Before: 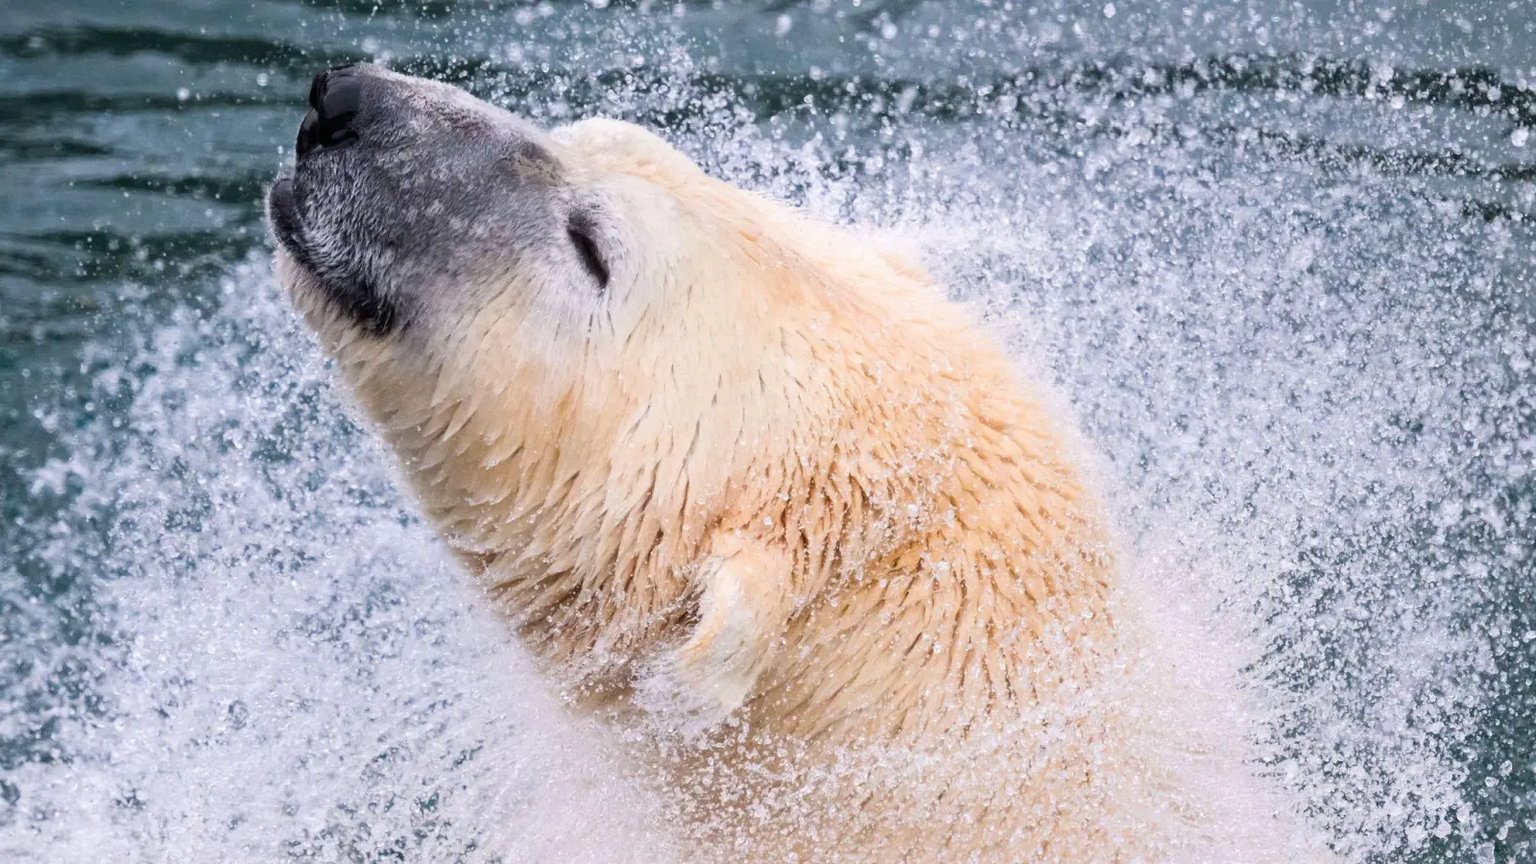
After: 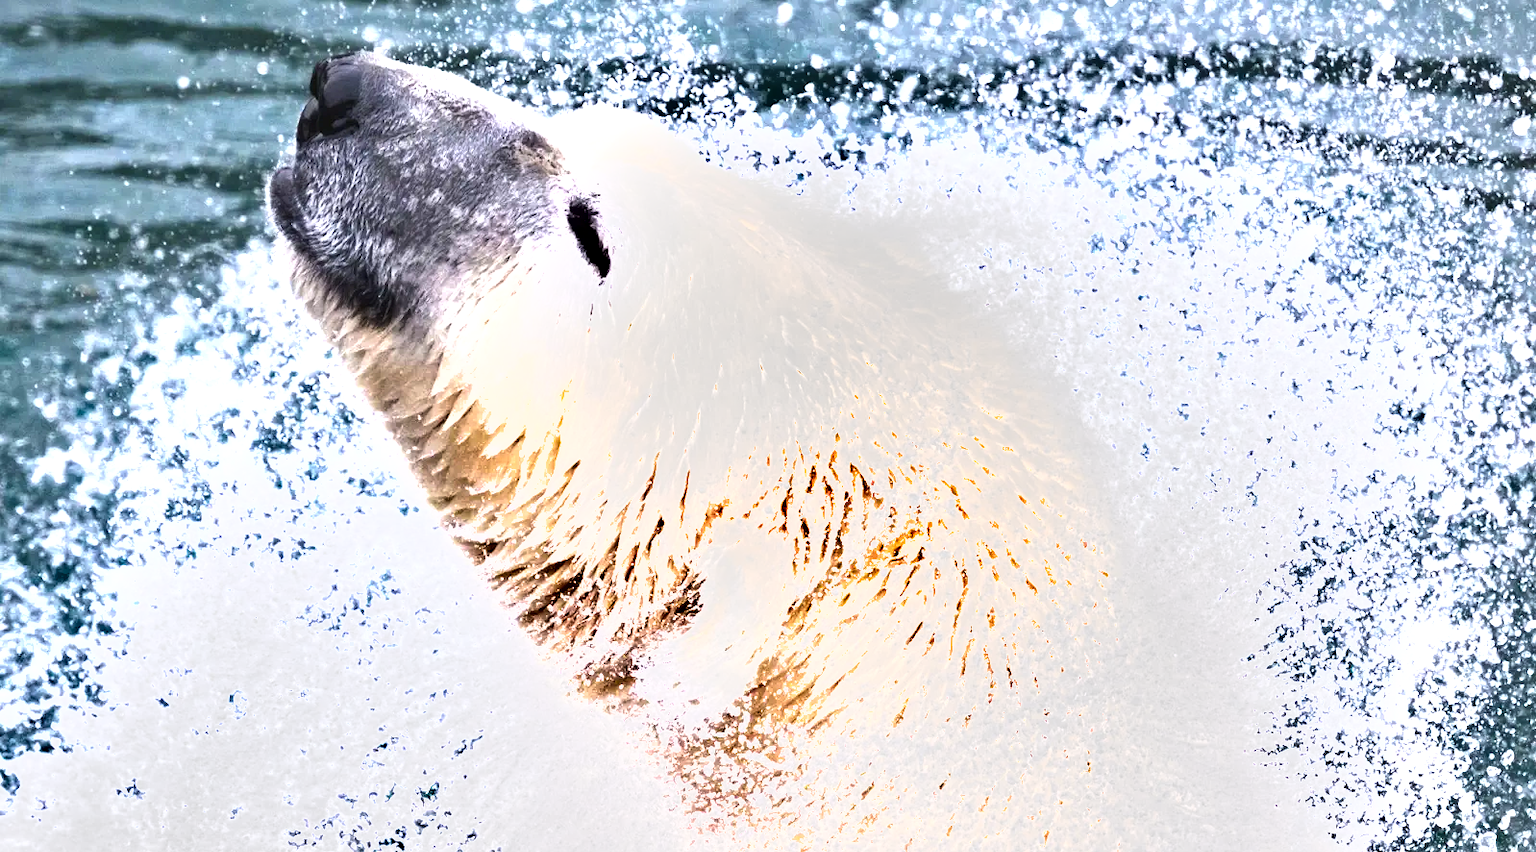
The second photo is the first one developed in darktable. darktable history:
exposure: black level correction -0.002, exposure 1.36 EV, compensate highlight preservation false
crop: top 1.438%, right 0.089%
shadows and highlights: low approximation 0.01, soften with gaussian
